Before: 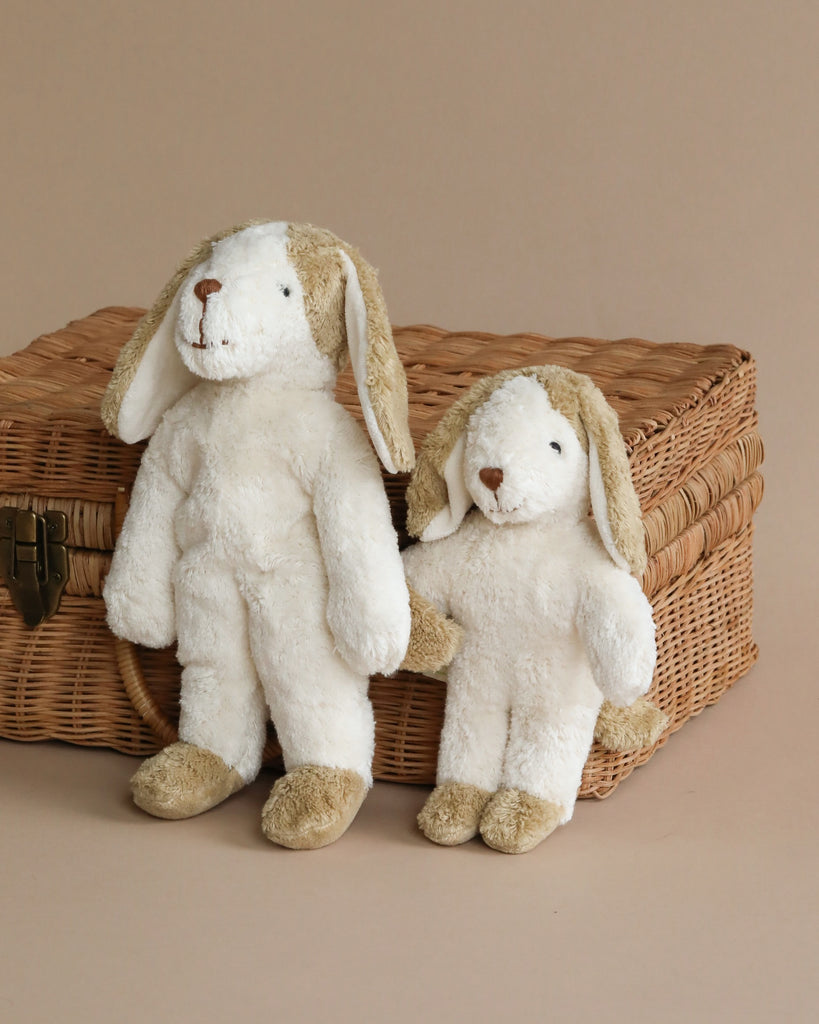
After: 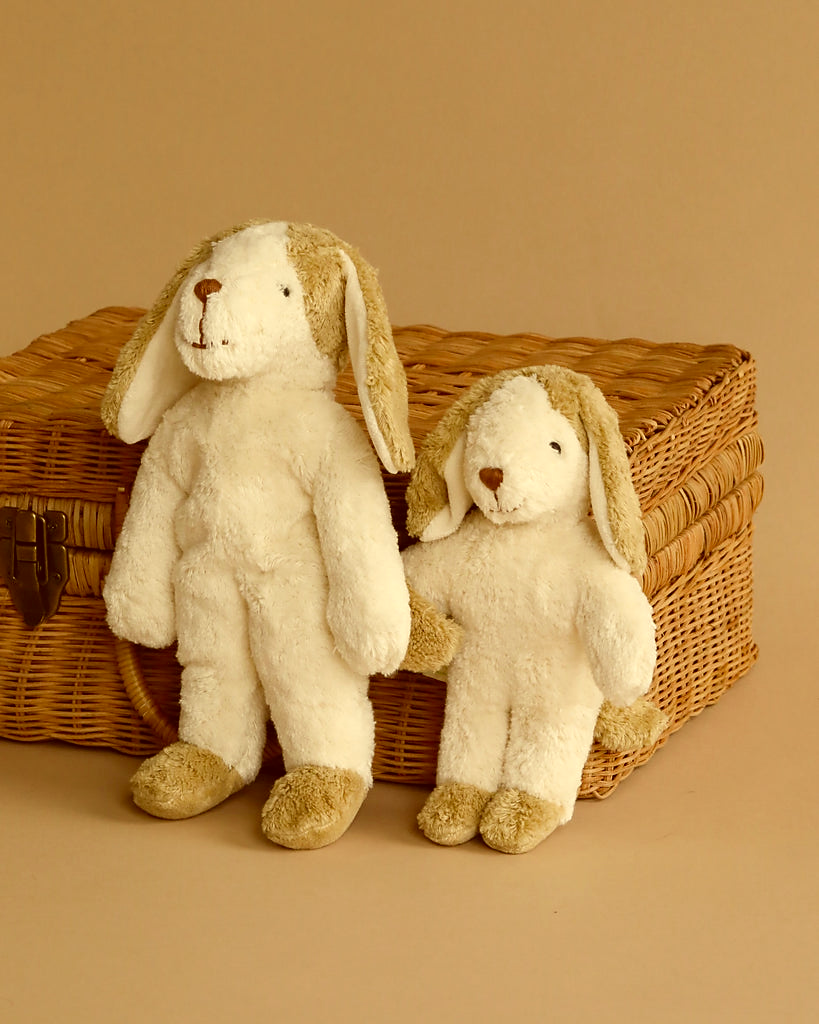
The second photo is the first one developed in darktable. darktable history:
sharpen: radius 1.554, amount 0.372, threshold 1.455
shadows and highlights: shadows 13.58, white point adjustment 1.33, highlights -2.05, soften with gaussian
color correction: highlights a* 1.2, highlights b* 24.84, shadows a* 15.17, shadows b* 24.68
